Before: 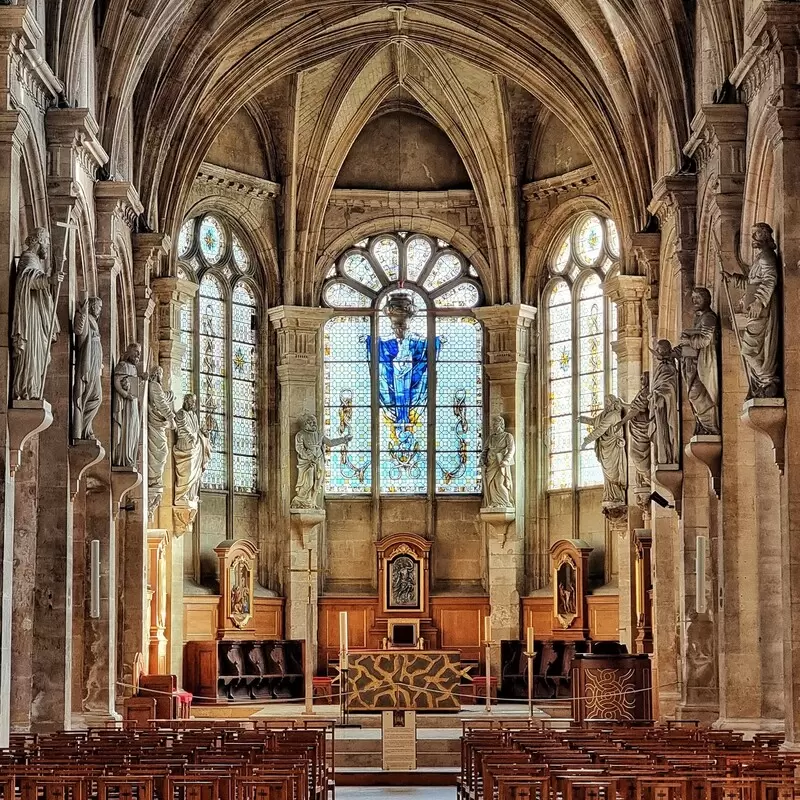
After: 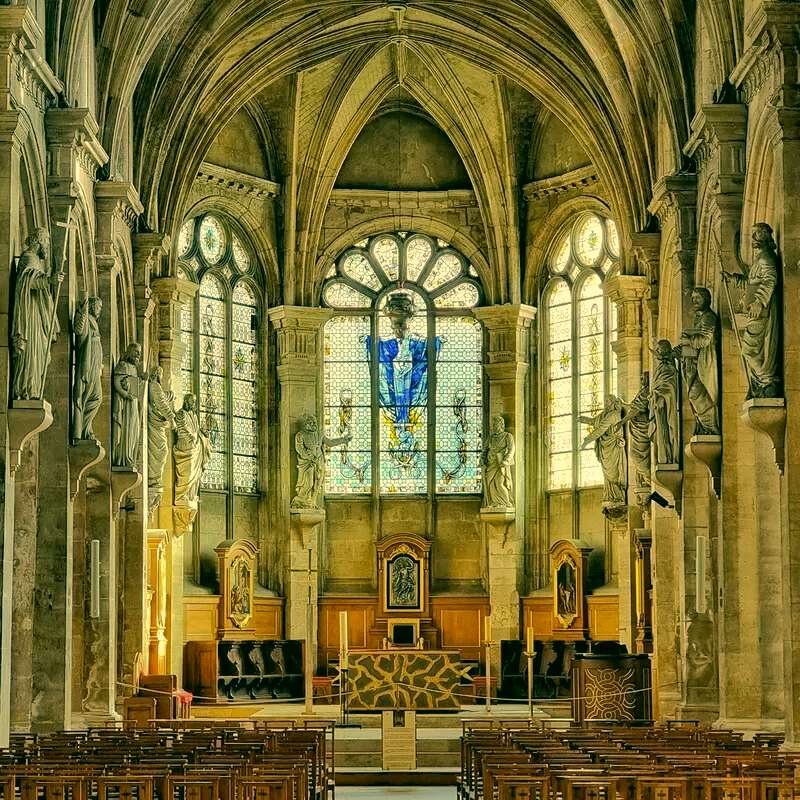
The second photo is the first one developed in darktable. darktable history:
color correction: highlights a* 5.62, highlights b* 33.57, shadows a* -25.86, shadows b* 4.02
exposure: black level correction 0.002, exposure 0.15 EV, compensate highlight preservation false
shadows and highlights: shadows 40, highlights -60
